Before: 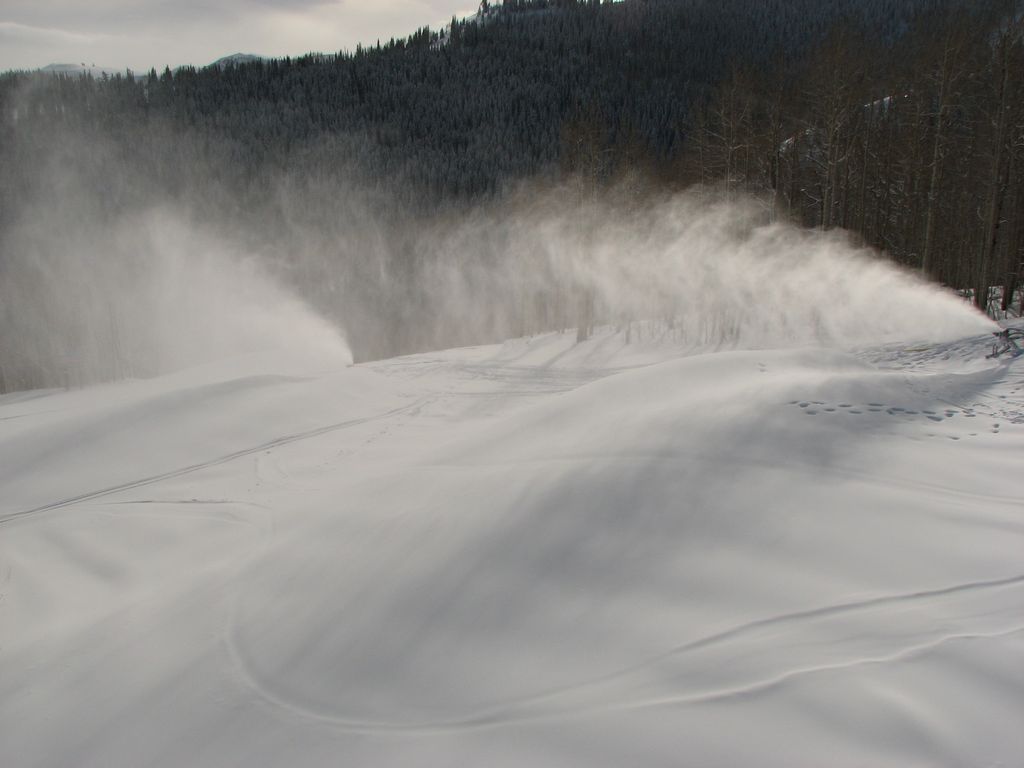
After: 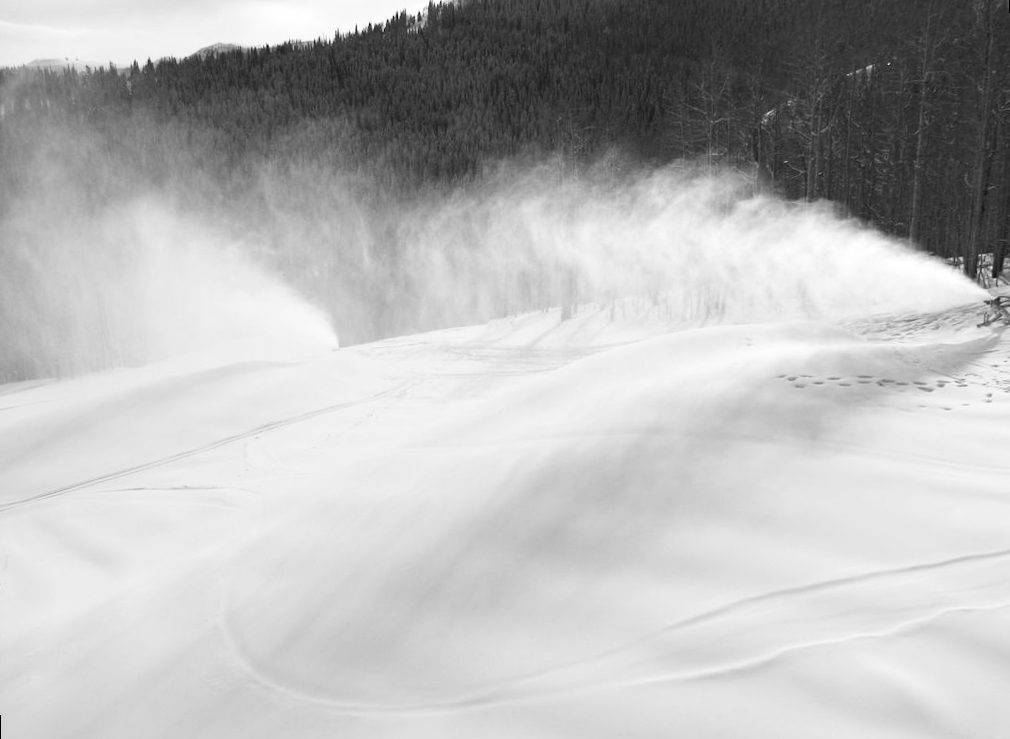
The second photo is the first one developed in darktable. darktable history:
contrast brightness saturation: contrast 0.2, brightness 0.15, saturation 0.14
rotate and perspective: rotation -1.32°, lens shift (horizontal) -0.031, crop left 0.015, crop right 0.985, crop top 0.047, crop bottom 0.982
exposure: exposure 0.217 EV, compensate highlight preservation false
monochrome: on, module defaults
color balance rgb: perceptual saturation grading › global saturation 25%, perceptual saturation grading › highlights -50%, perceptual saturation grading › shadows 30%, perceptual brilliance grading › global brilliance 12%, global vibrance 20%
